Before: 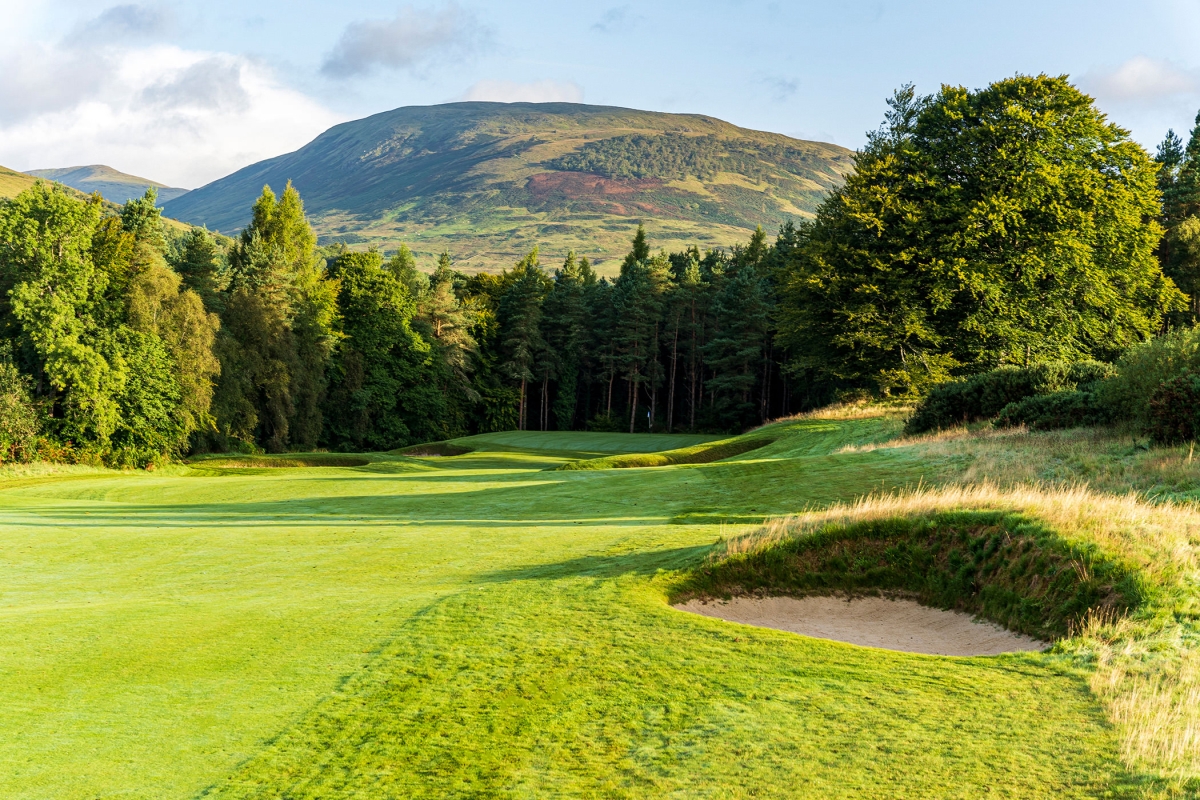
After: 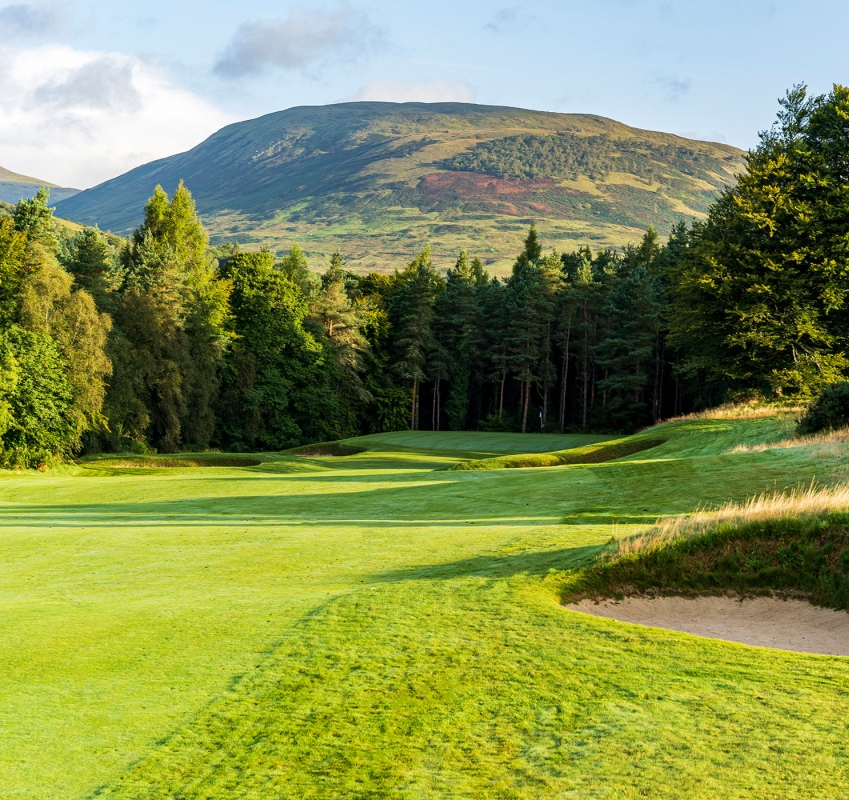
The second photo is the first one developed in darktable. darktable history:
crop and rotate: left 9.031%, right 20.184%
